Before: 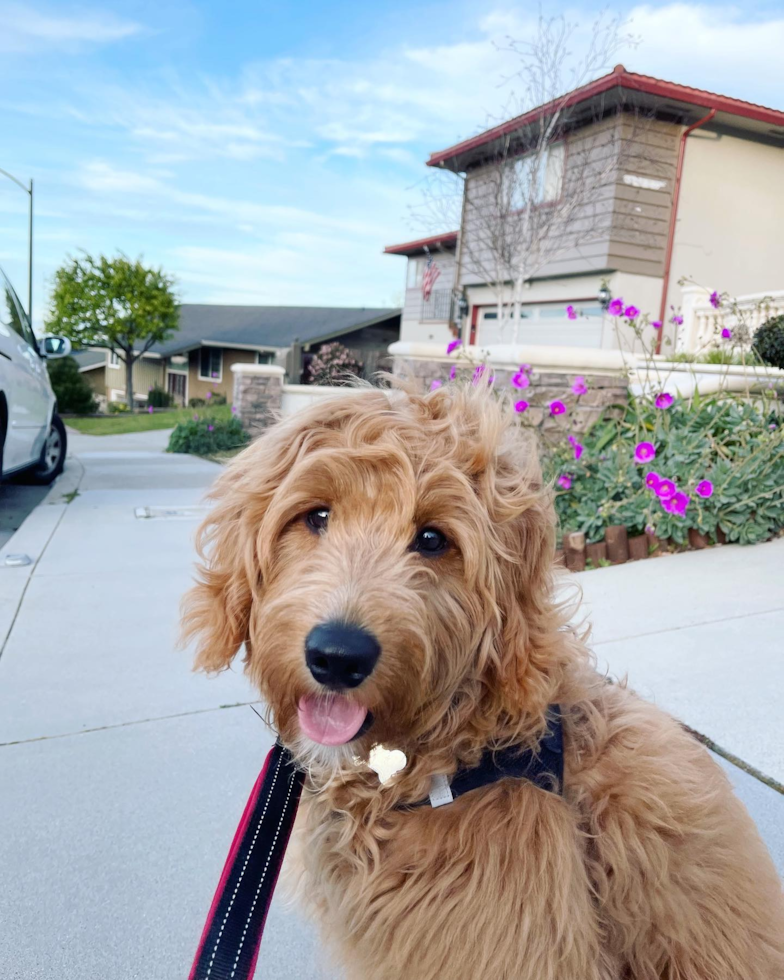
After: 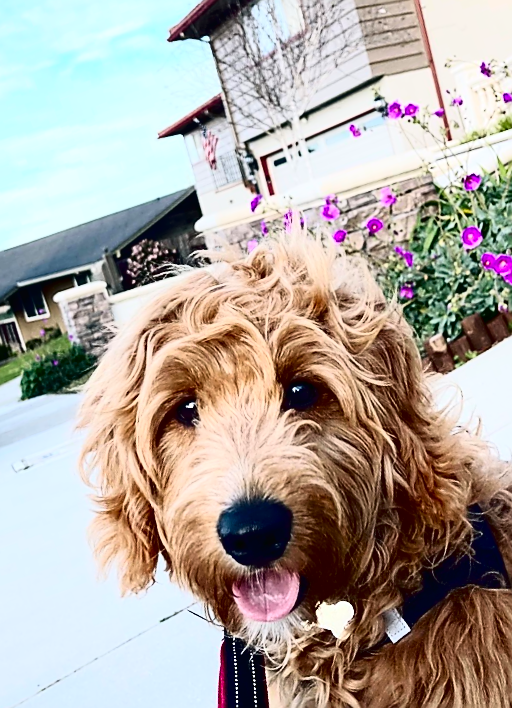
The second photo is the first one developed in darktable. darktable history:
sharpen: radius 1.399, amount 1.251, threshold 0.602
tone curve: curves: ch0 [(0.016, 0.011) (0.084, 0.026) (0.469, 0.508) (0.721, 0.862) (1, 1)], color space Lab, independent channels, preserve colors none
contrast brightness saturation: contrast 0.211, brightness -0.115, saturation 0.21
crop and rotate: angle 20°, left 6.961%, right 3.695%, bottom 1.134%
